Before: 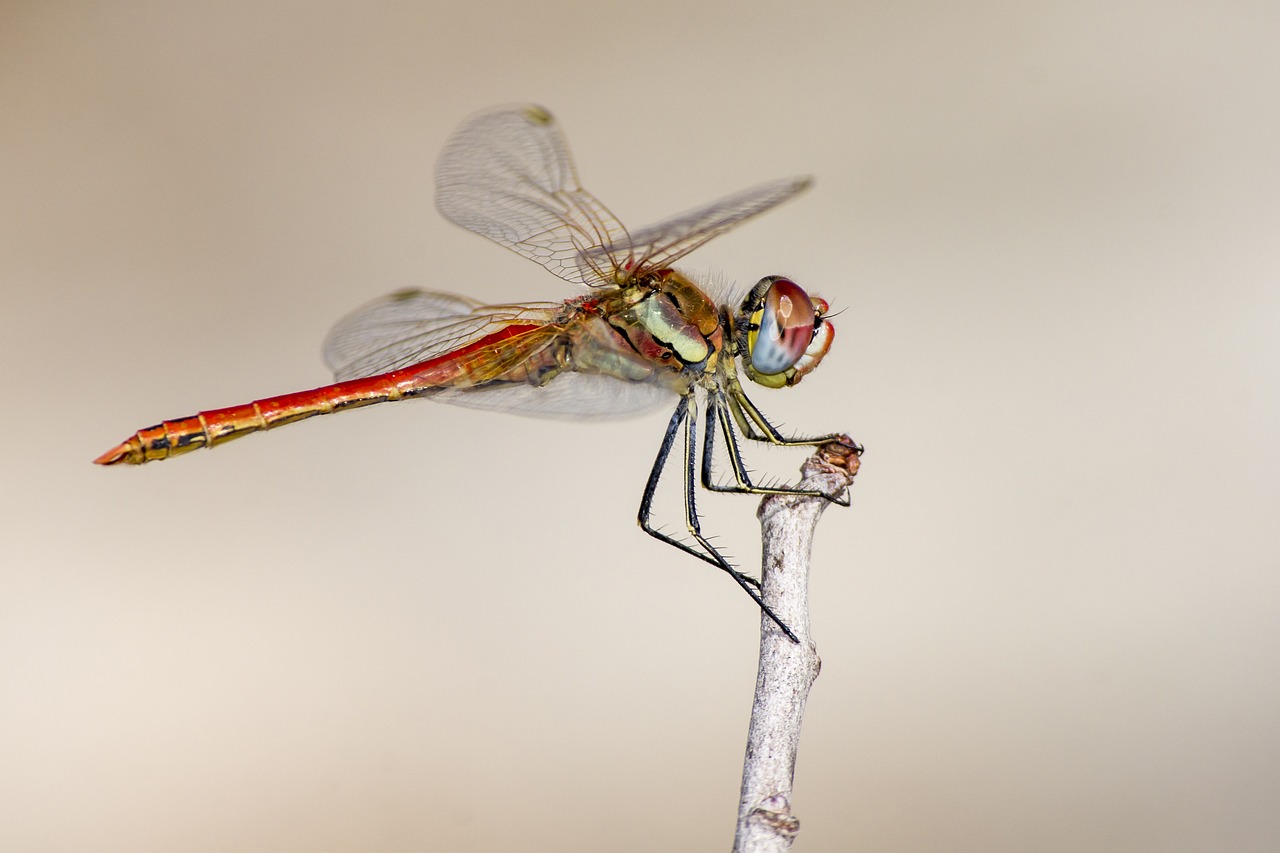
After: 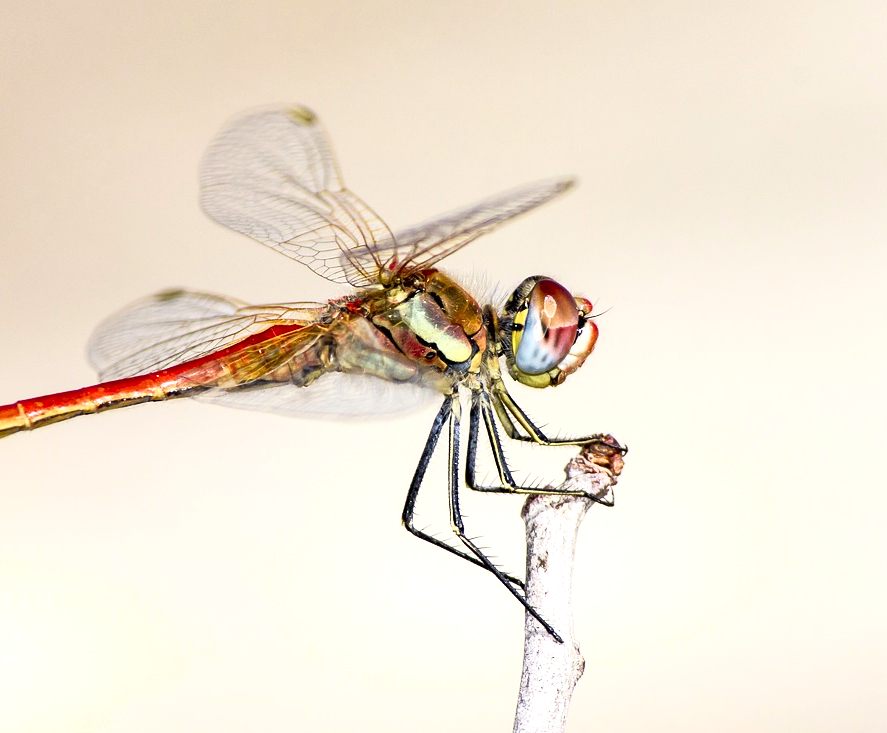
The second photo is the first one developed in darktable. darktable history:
shadows and highlights: shadows 0, highlights 40
crop: left 18.479%, right 12.2%, bottom 13.971%
levels: levels [0, 0.43, 0.859]
